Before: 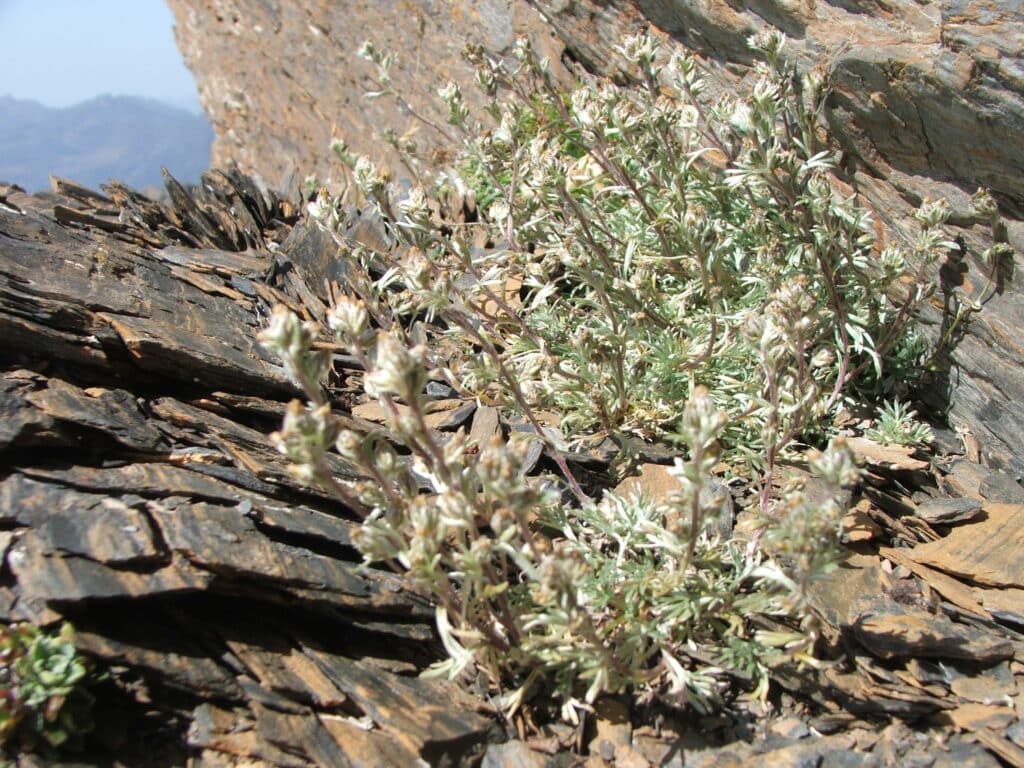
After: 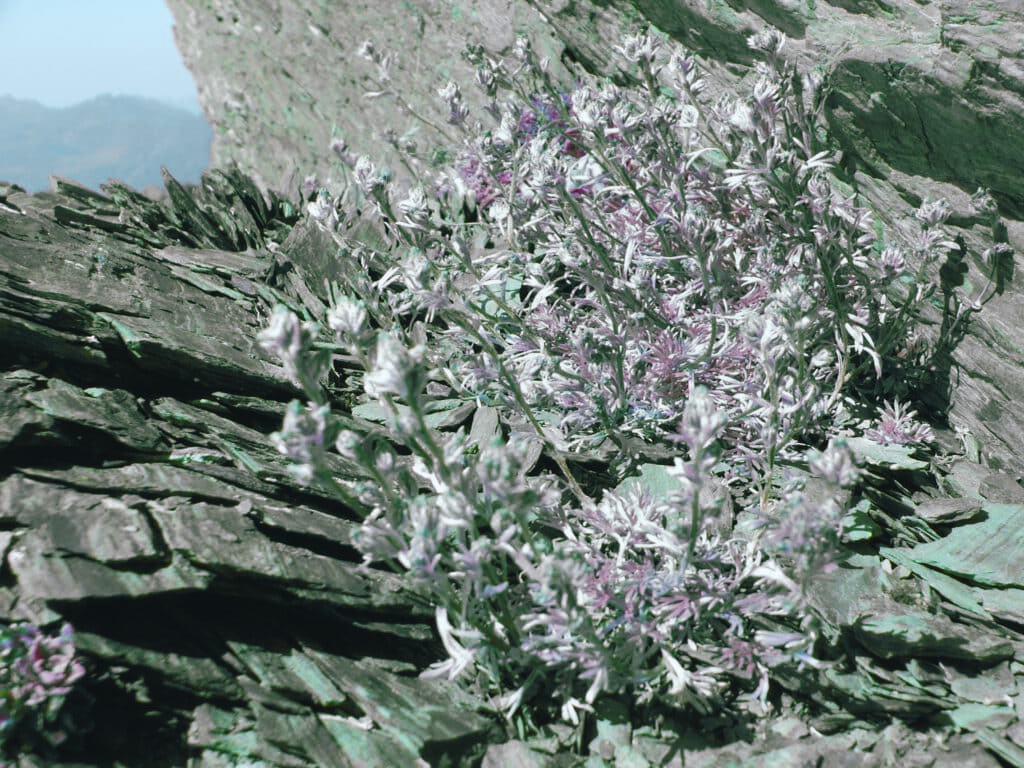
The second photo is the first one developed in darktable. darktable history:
tone curve: curves: ch0 [(0, 0) (0.003, 0.012) (0.011, 0.015) (0.025, 0.027) (0.044, 0.045) (0.069, 0.064) (0.1, 0.093) (0.136, 0.133) (0.177, 0.177) (0.224, 0.221) (0.277, 0.272) (0.335, 0.342) (0.399, 0.398) (0.468, 0.462) (0.543, 0.547) (0.623, 0.624) (0.709, 0.711) (0.801, 0.792) (0.898, 0.889) (1, 1)], preserve colors none
color look up table: target L [87.96, 65.56, 78.19, 64.75, 86.8, 86.76, 63.27, 63.39, 66.59, 57.81, 30.56, 30.8, 15.93, 10.76, 200.35, 88.77, 76.41, 85.1, 66.29, 76.9, 75.61, 73.64, 49.93, 66.98, 44.9, 33.01, 31.18, 14.66, 91.59, 80.74, 64.27, 58.39, 73.86, 53.47, 54.04, 42.35, 46.83, 31.86, 53.65, 53.13, 22.93, 12.4, 91.13, 87.38, 85.12, 77.79, 62.05, 54.7, 22.55], target a [6.751, 9.99, 32.37, 36.36, -77.77, -43.58, 64.23, 18.33, 11.09, 7.196, 32.94, -29.94, 34.83, -0.057, 0, -16.25, -28.7, -8.111, -7.152, 7.575, -34.17, -59.03, 60.23, -2.776, 28.91, -22.62, -26.07, -5.585, 6.21, -10.31, 36.11, 78.38, -28.82, 42.61, -1.126, 49.7, -15.02, 53.9, -10.85, 8.169, 22.32, 10.1, -16.28, -57.5, -46.67, -20.89, -48.48, -29.1, -14.32], target b [-11.76, -48.44, 12.82, -46.1, 80.1, 35.43, -32.44, -6.579, 69.35, 30.26, -39.15, 22.25, 26.04, -4.78, 0, 7.78, -9.102, 26.19, -6.733, 37.37, 40.16, 43.55, 55.58, 60.61, 51.92, 20.66, 13.69, 20.73, 1.777, -22.93, -34.64, -3.088, -36.67, 34.01, 1.106, -63.25, -23.31, 15.93, -45.43, -71.1, 25.61, -36.22, -3.757, 0.881, -20.52, -16.47, 17.87, -13.44, -11.44], num patches 49
